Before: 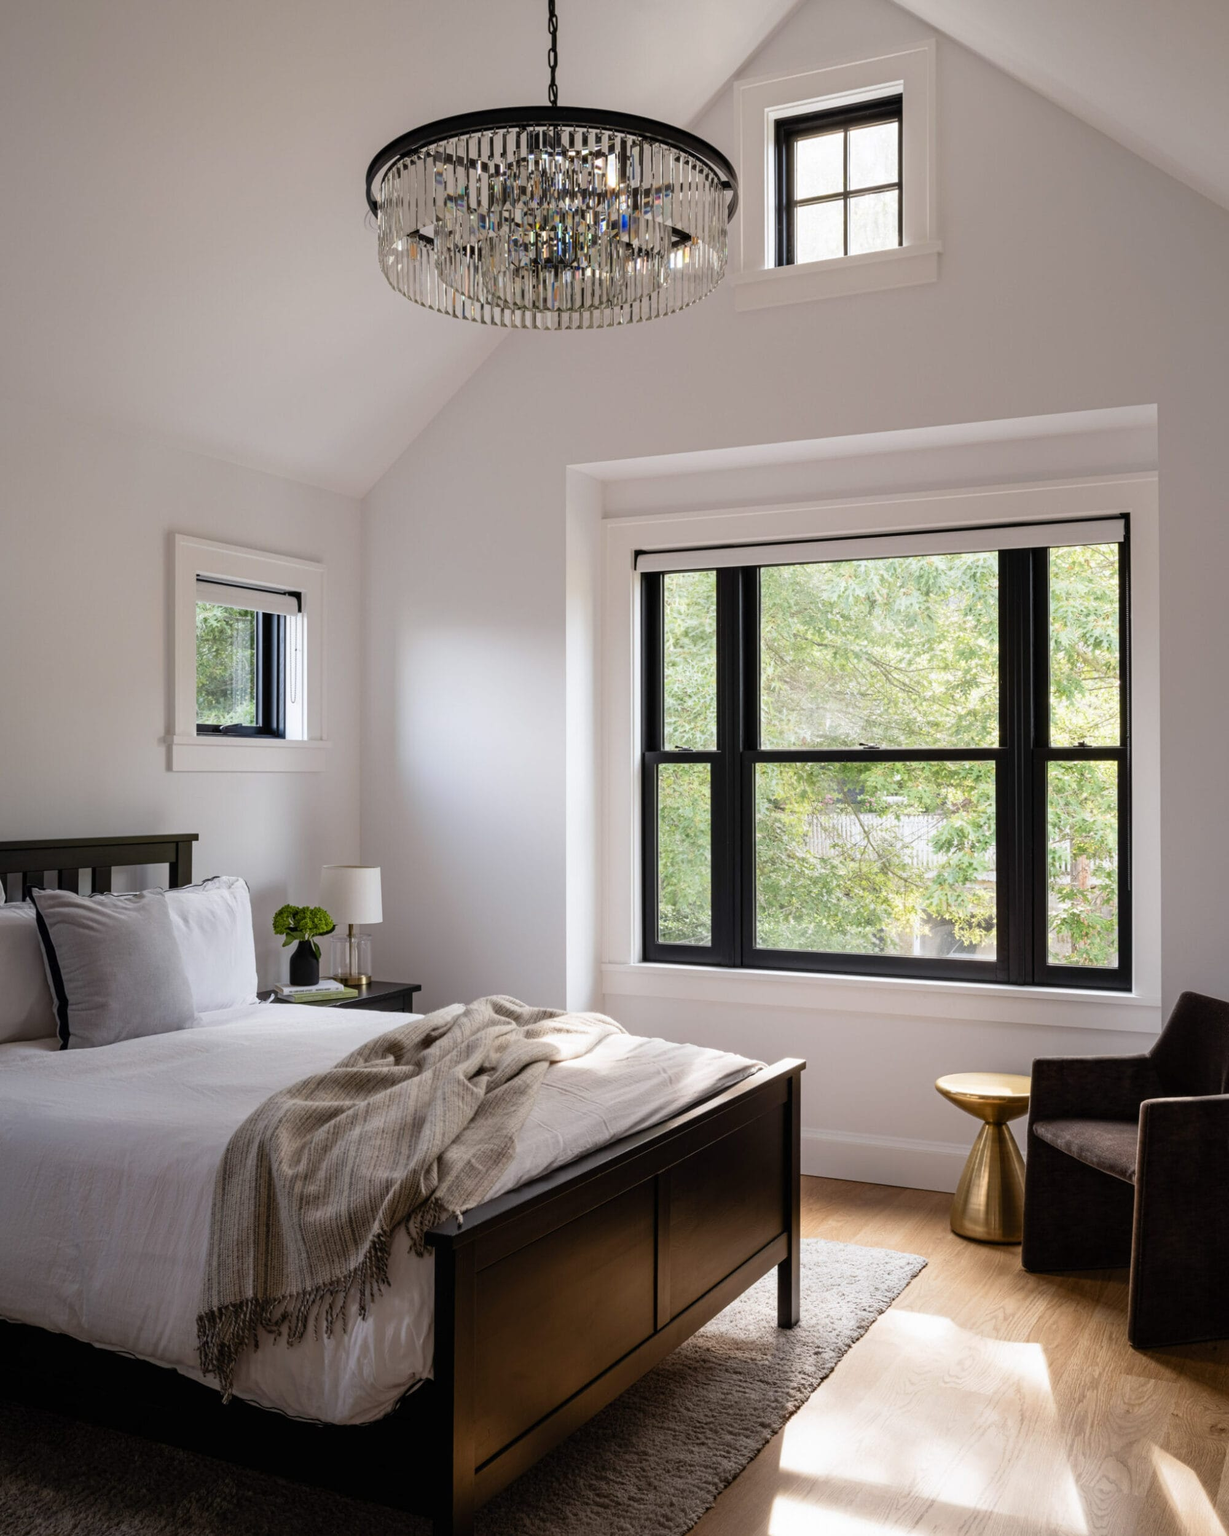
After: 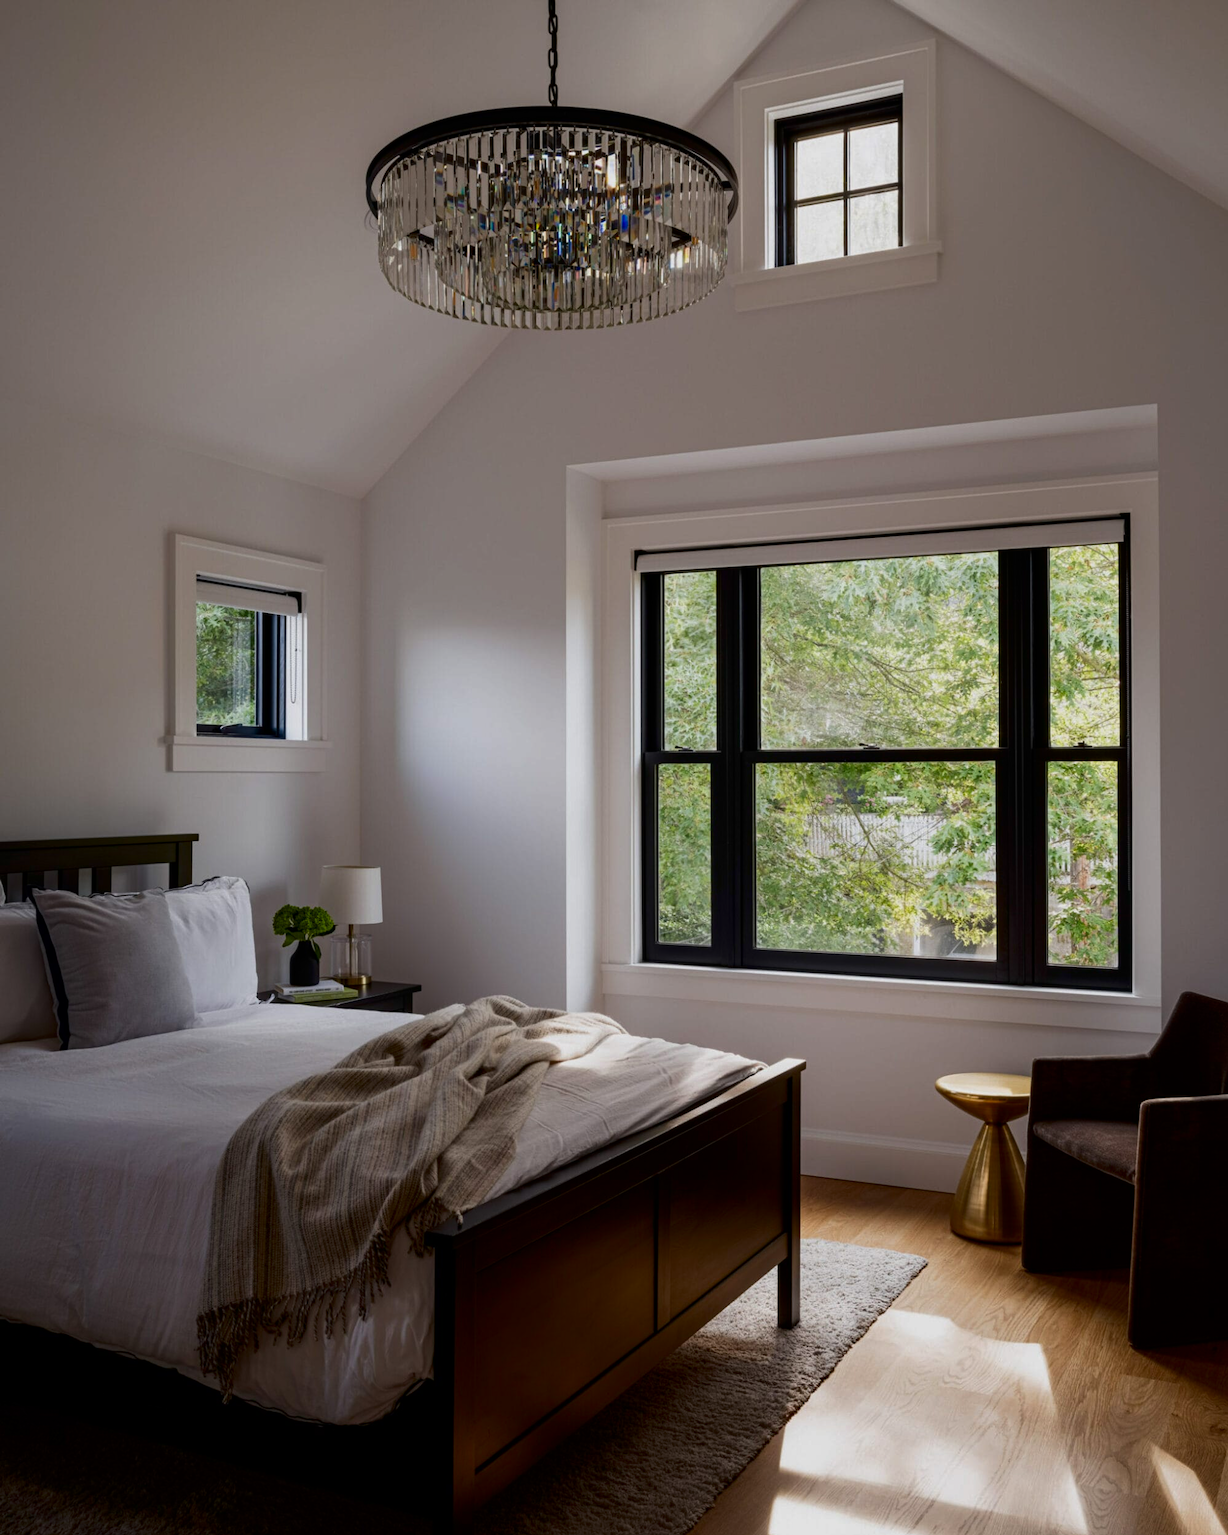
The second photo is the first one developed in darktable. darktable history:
contrast brightness saturation: brightness -0.25, saturation 0.2
exposure: exposure -0.242 EV, compensate highlight preservation false
